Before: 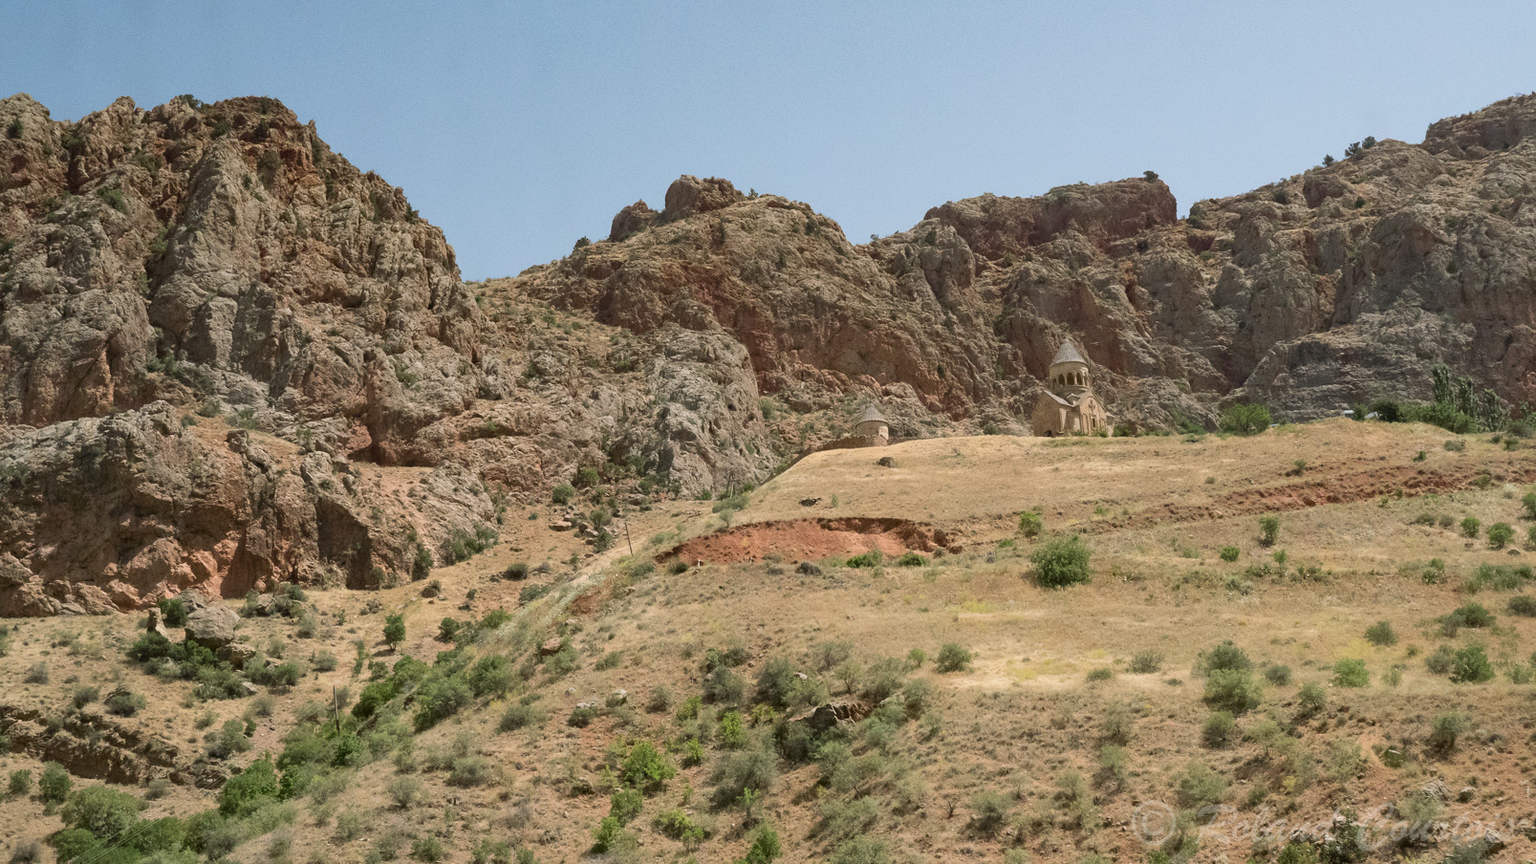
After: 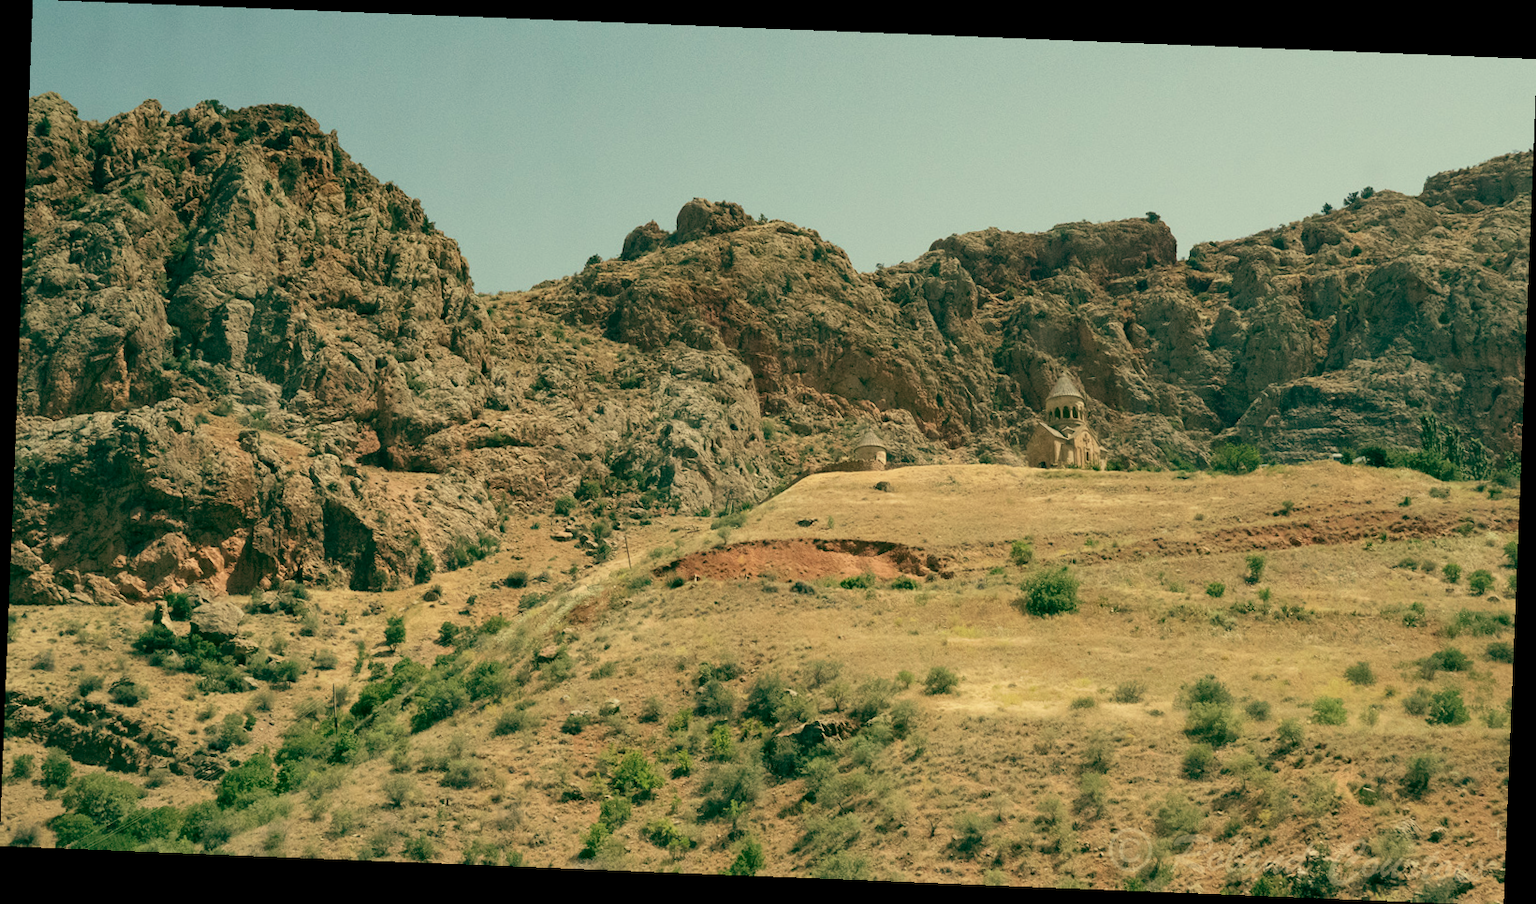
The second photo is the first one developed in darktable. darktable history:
rotate and perspective: rotation 2.27°, automatic cropping off
color balance: mode lift, gamma, gain (sRGB), lift [1, 0.69, 1, 1], gamma [1, 1.482, 1, 1], gain [1, 1, 1, 0.802]
